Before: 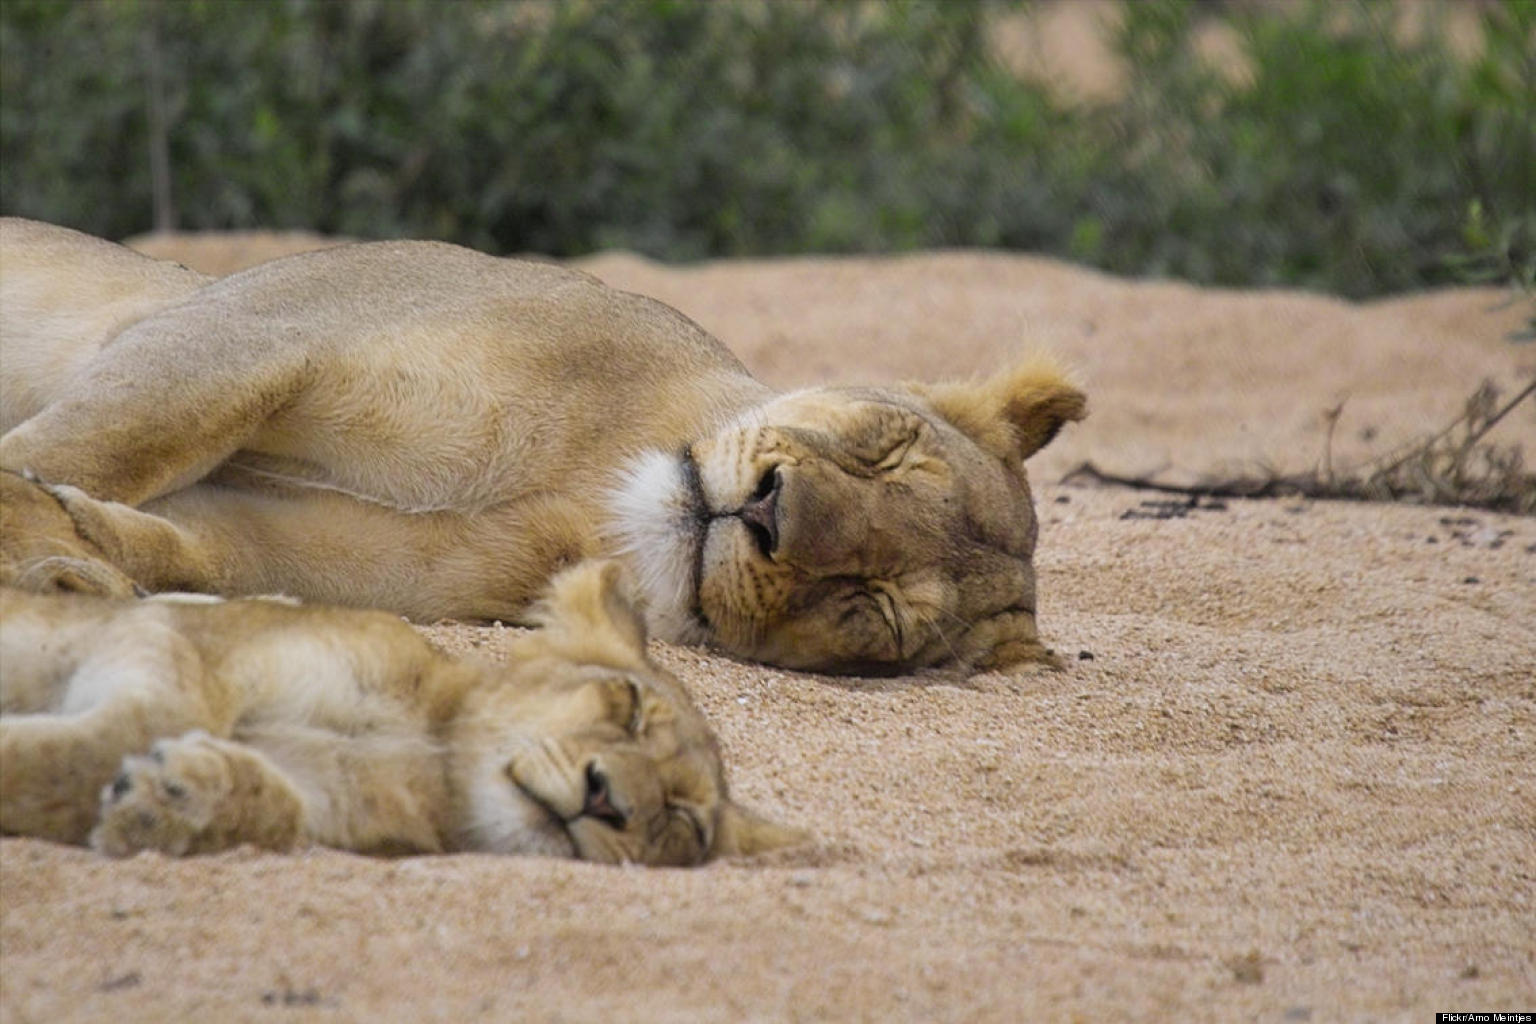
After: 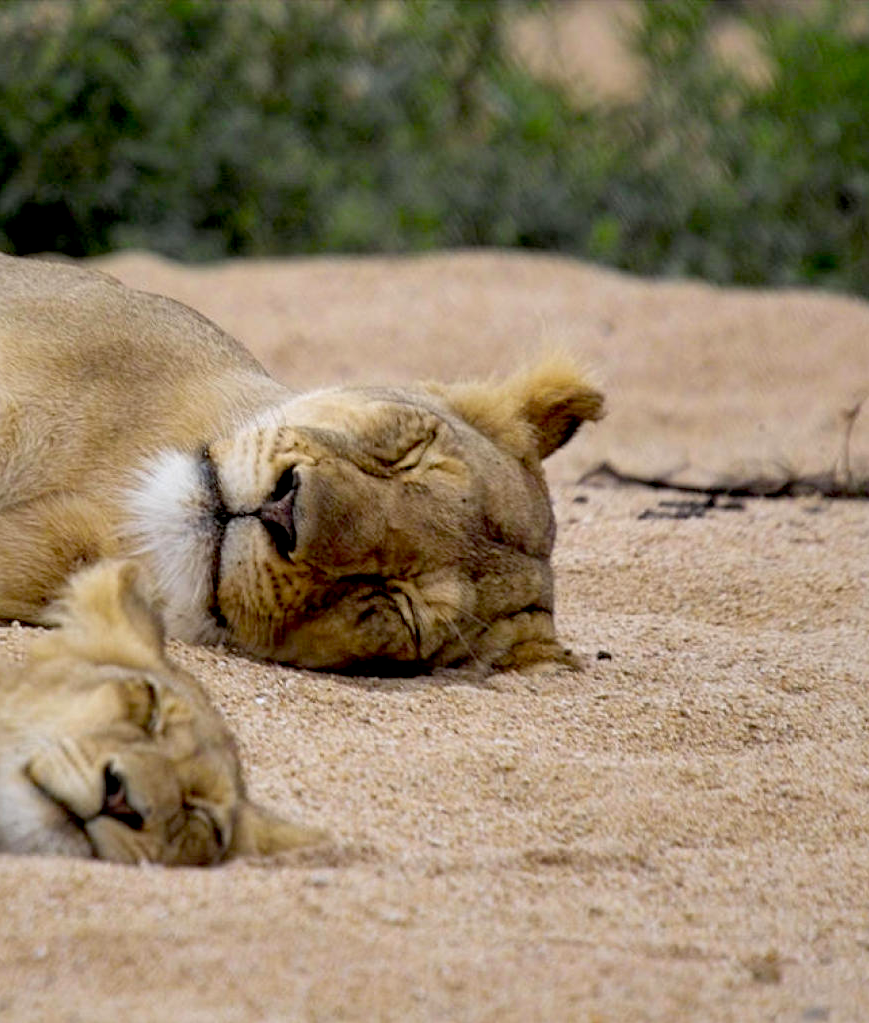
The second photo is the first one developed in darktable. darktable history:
crop: left 31.436%, top 0.013%, right 11.976%
exposure: black level correction 0.024, exposure 0.183 EV, compensate highlight preservation false
